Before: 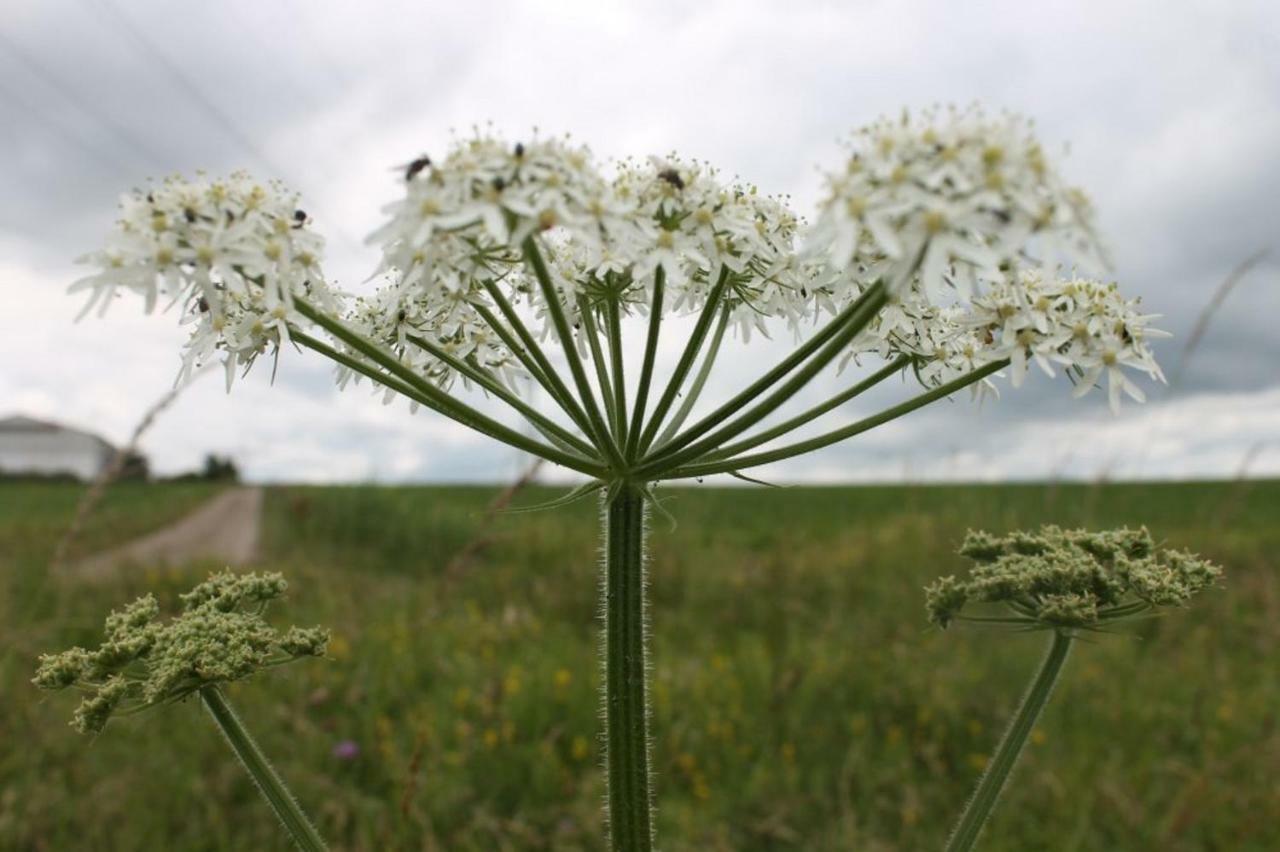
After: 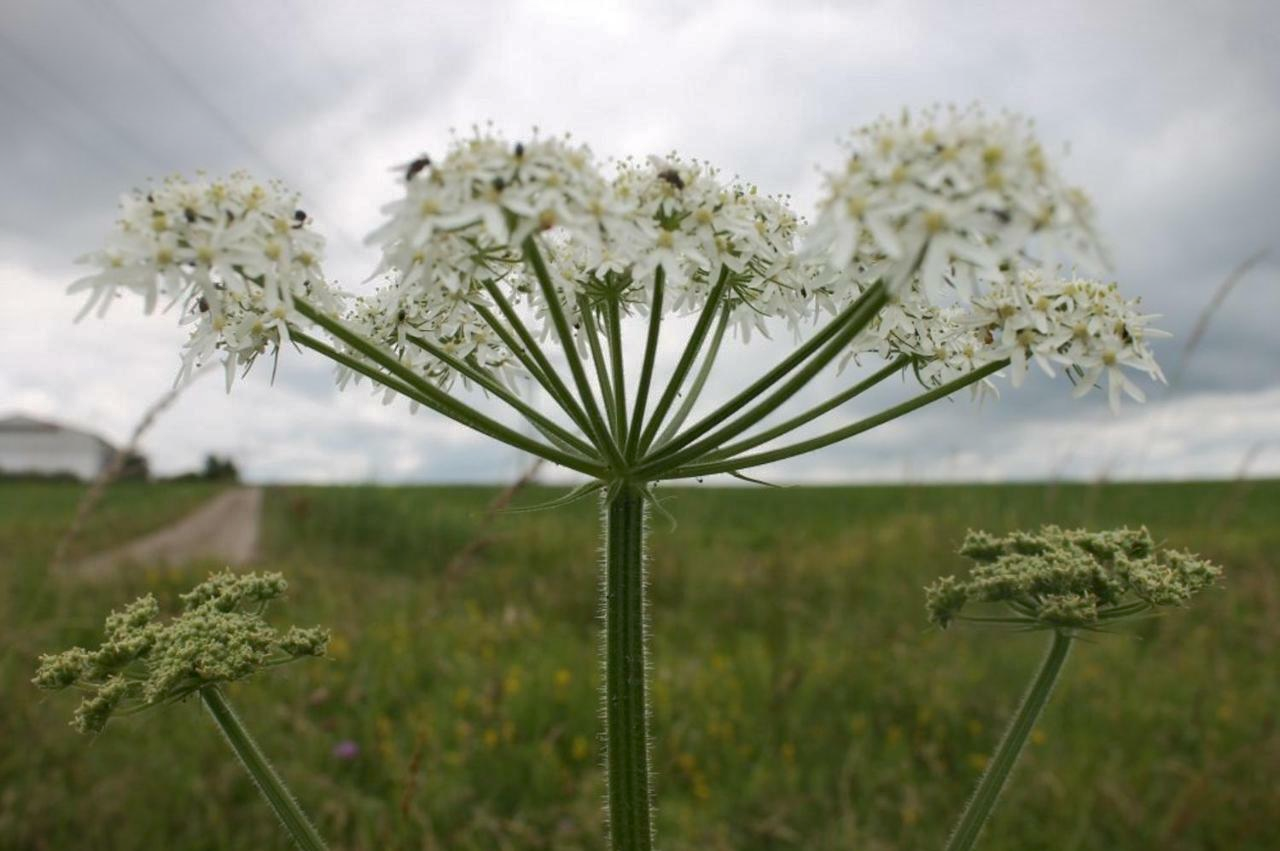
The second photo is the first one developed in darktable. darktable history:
tone curve: curves: ch0 [(0, 0) (0.003, 0.027) (0.011, 0.03) (0.025, 0.04) (0.044, 0.063) (0.069, 0.093) (0.1, 0.125) (0.136, 0.153) (0.177, 0.191) (0.224, 0.232) (0.277, 0.279) (0.335, 0.333) (0.399, 0.39) (0.468, 0.457) (0.543, 0.535) (0.623, 0.611) (0.709, 0.683) (0.801, 0.758) (0.898, 0.853) (1, 1)], color space Lab, linked channels, preserve colors none
exposure: black level correction 0.001, compensate highlight preservation false
vignetting: fall-off start 99.97%, fall-off radius 65.39%, brightness -0.646, saturation -0.013, automatic ratio true
crop: bottom 0.055%
